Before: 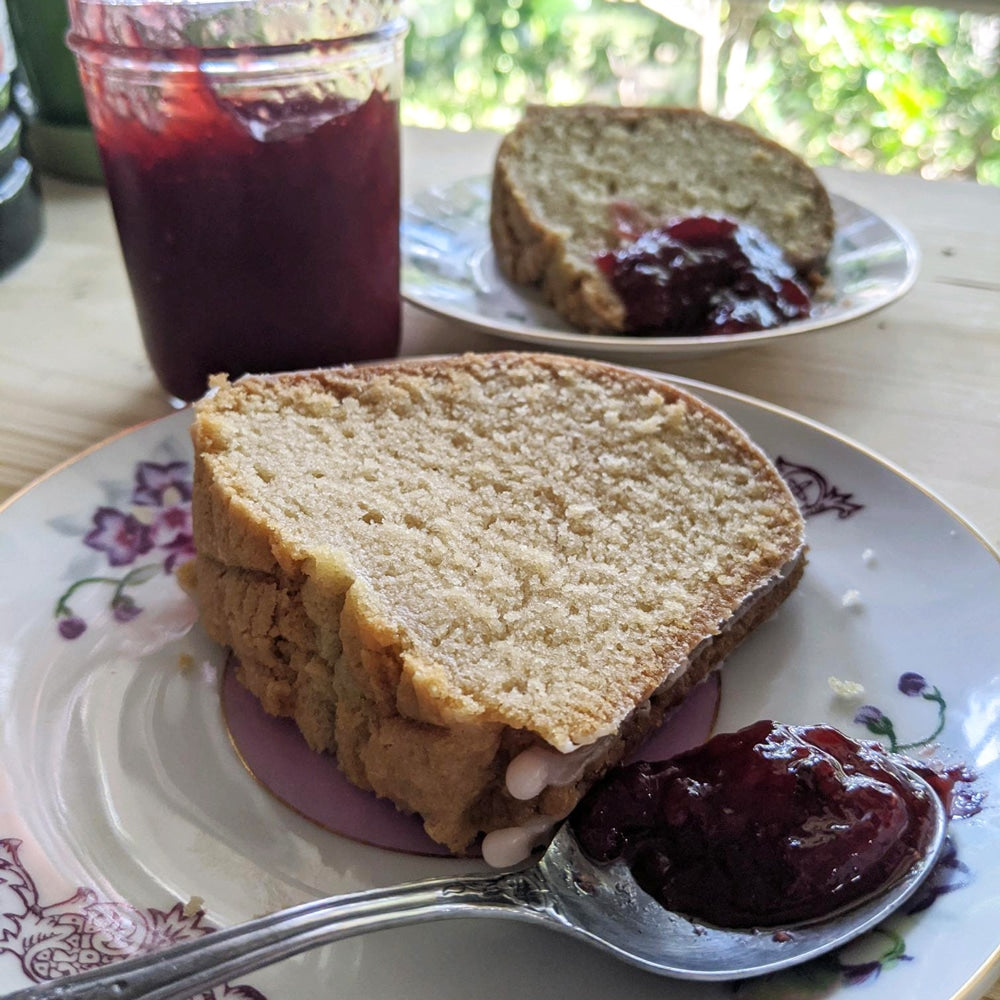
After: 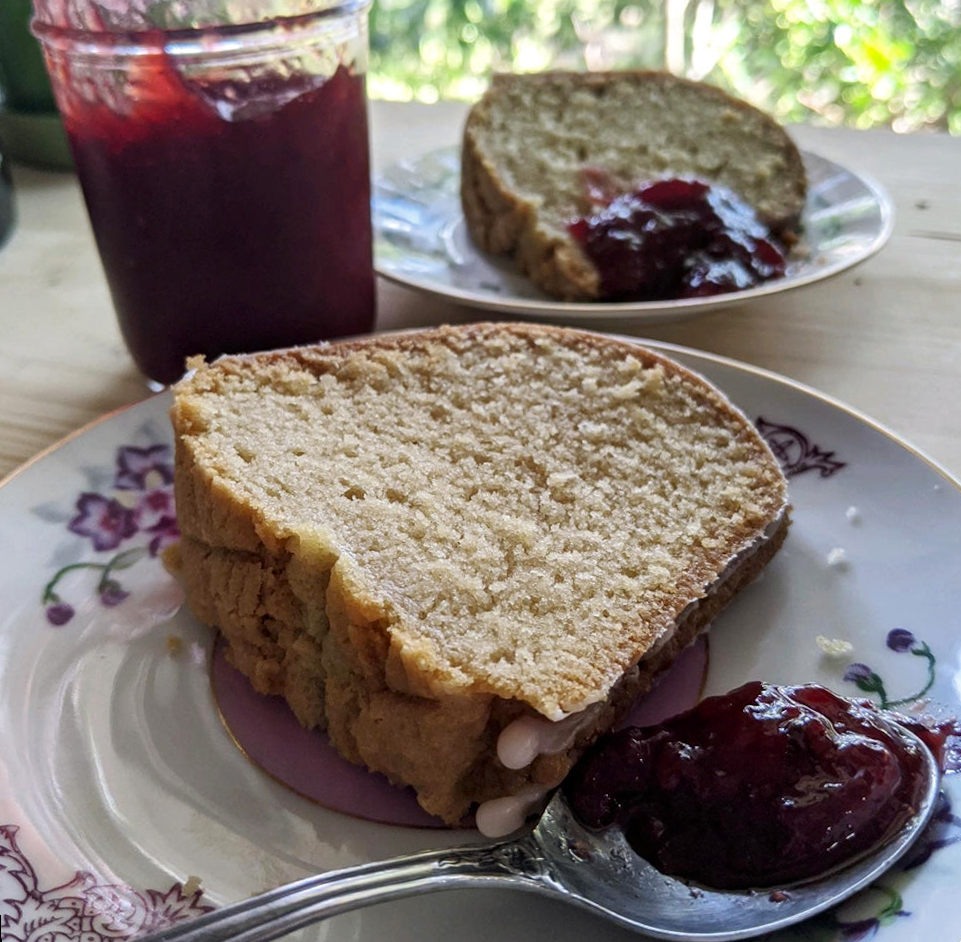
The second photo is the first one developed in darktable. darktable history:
rotate and perspective: rotation -2.12°, lens shift (vertical) 0.009, lens shift (horizontal) -0.008, automatic cropping original format, crop left 0.036, crop right 0.964, crop top 0.05, crop bottom 0.959
contrast brightness saturation: brightness -0.09
